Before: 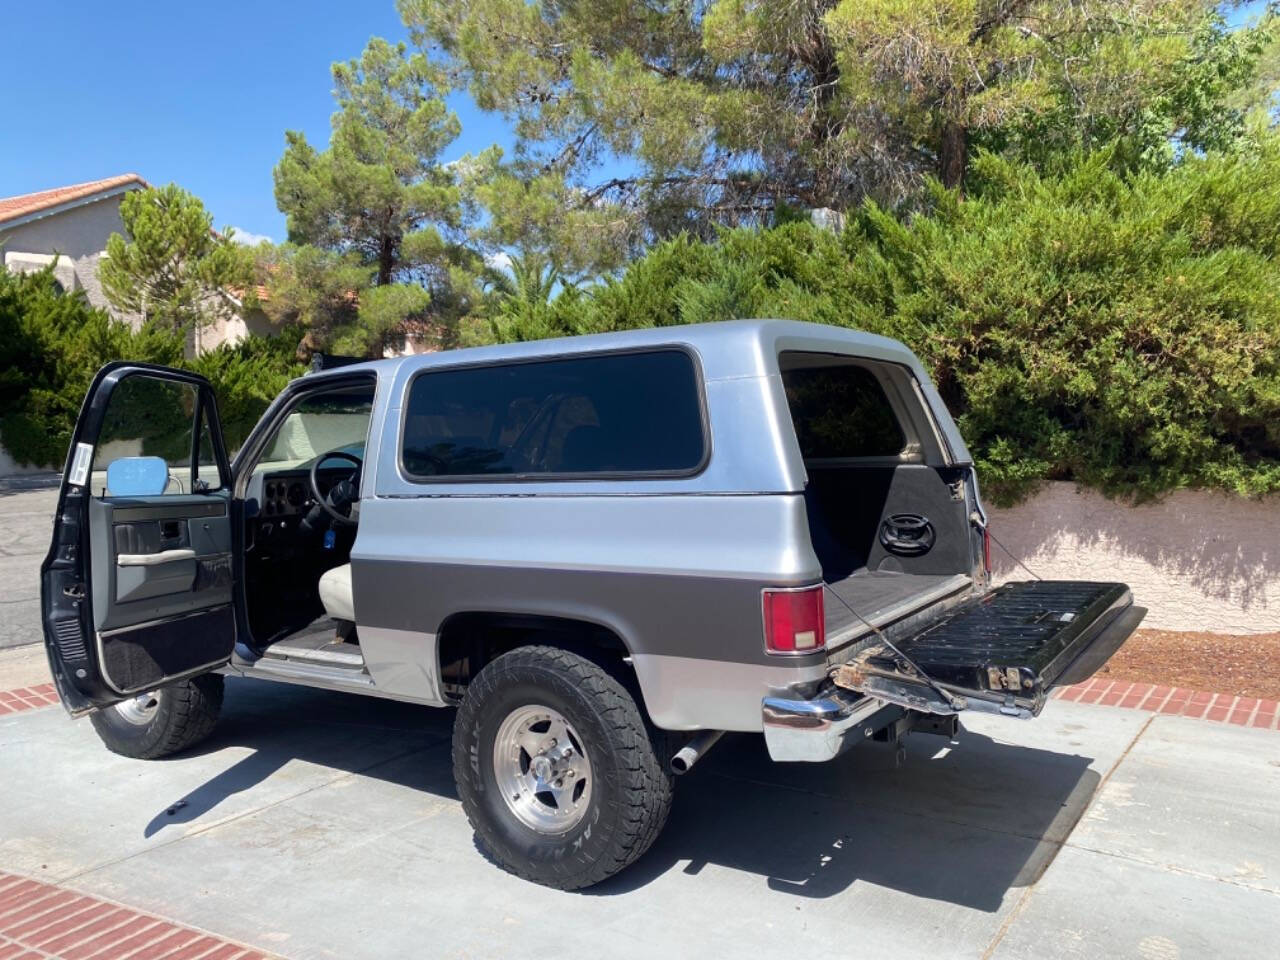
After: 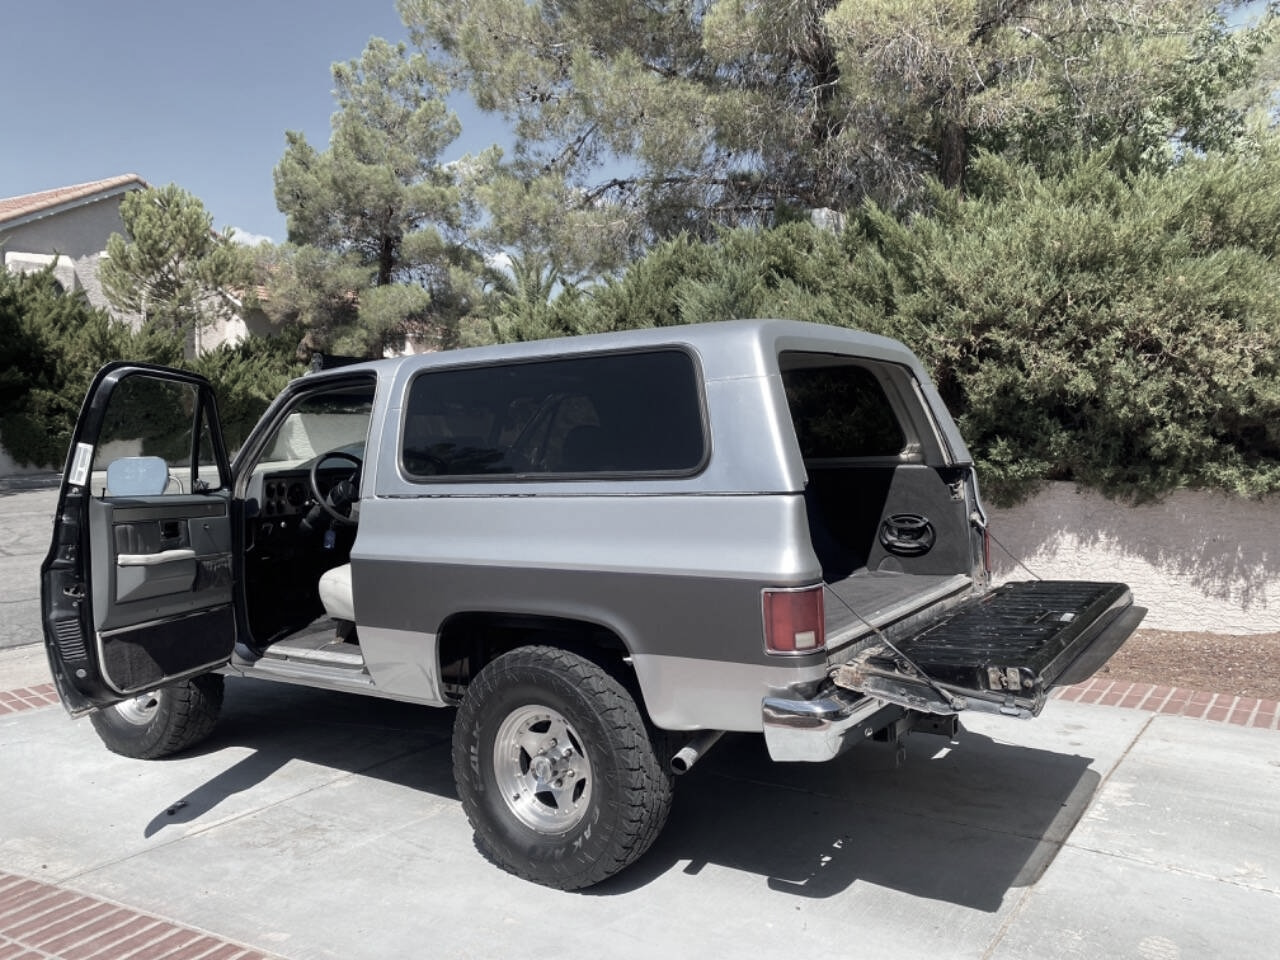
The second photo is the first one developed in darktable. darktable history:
color zones: curves: ch1 [(0, 0.292) (0.001, 0.292) (0.2, 0.264) (0.4, 0.248) (0.6, 0.248) (0.8, 0.264) (0.999, 0.292) (1, 0.292)], mix 27.98%
